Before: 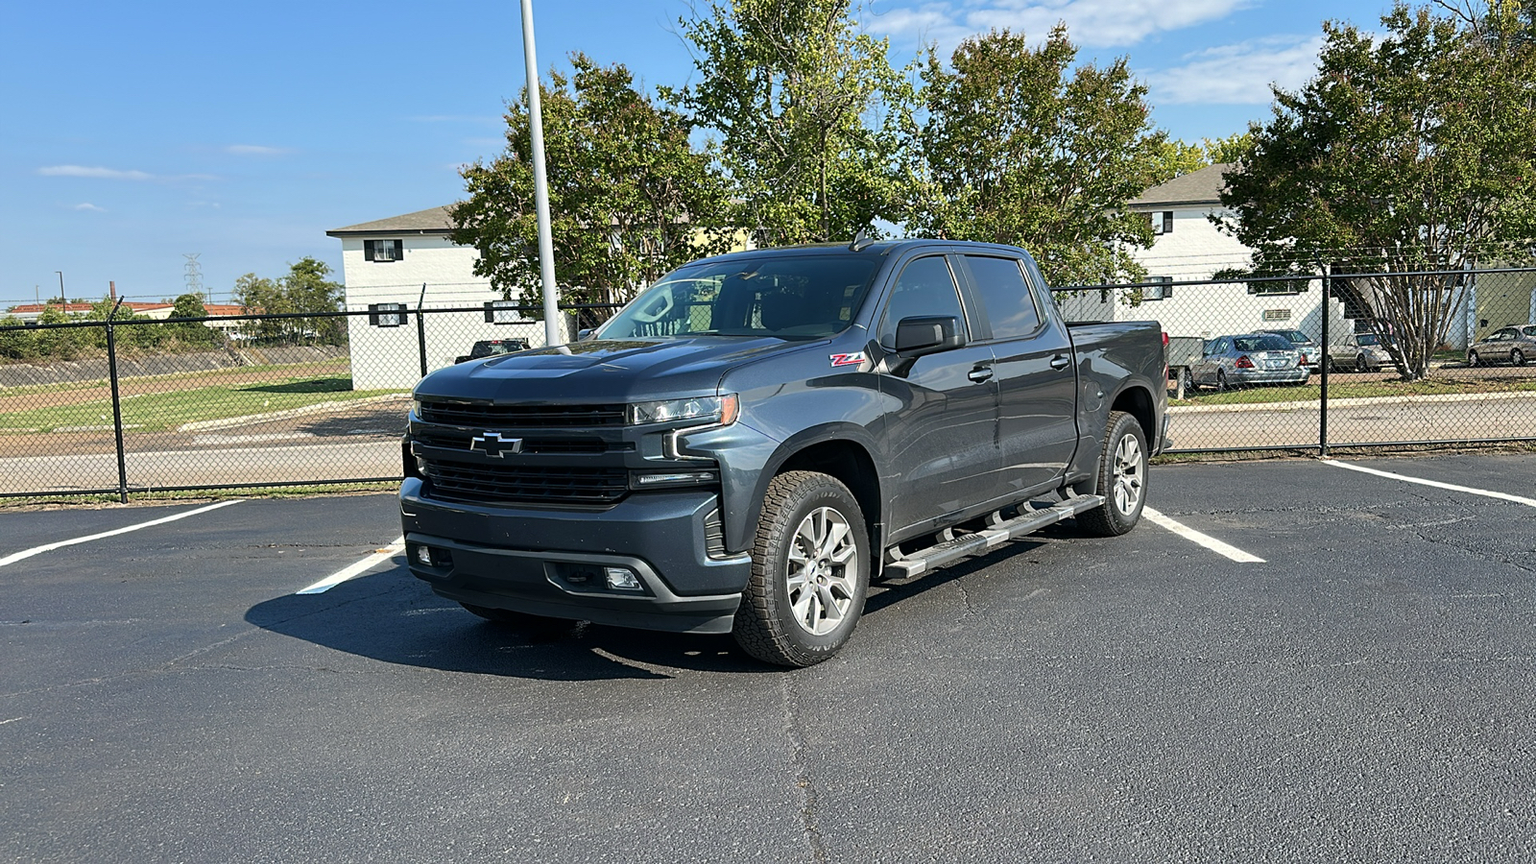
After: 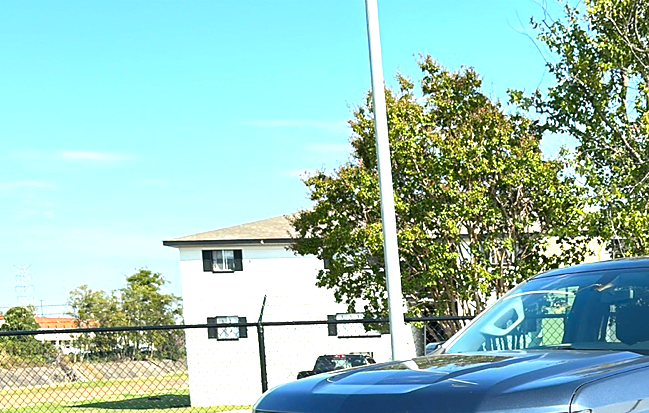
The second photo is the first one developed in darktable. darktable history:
crop and rotate: left 11.09%, top 0.108%, right 48.311%, bottom 53.943%
exposure: exposure 1.165 EV, compensate exposure bias true, compensate highlight preservation false
color balance rgb: linear chroma grading › global chroma 0.338%, perceptual saturation grading › global saturation 19.774%
